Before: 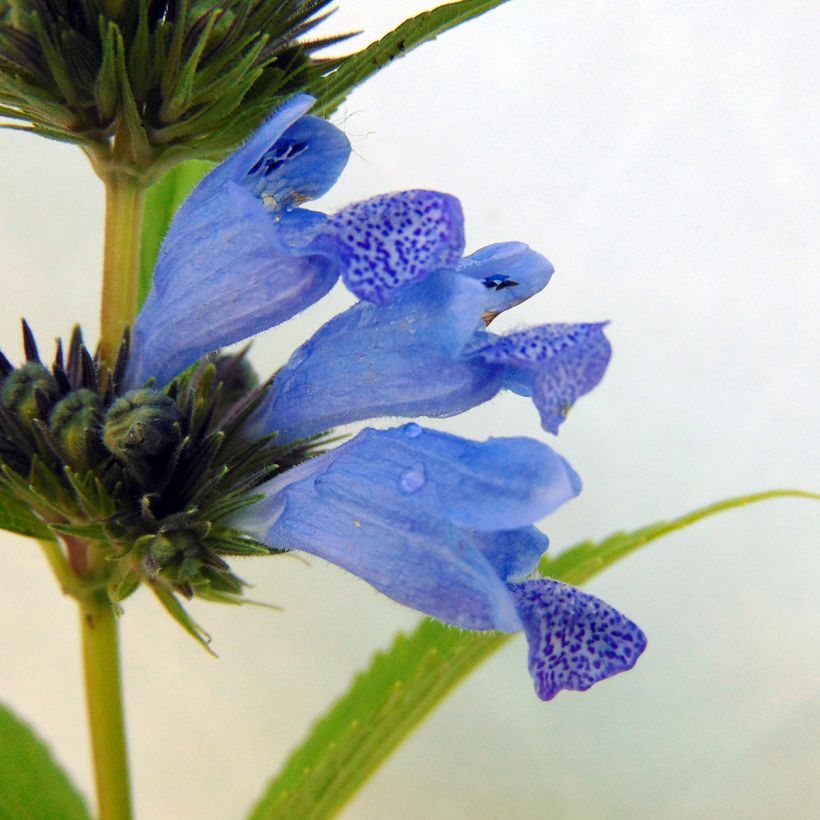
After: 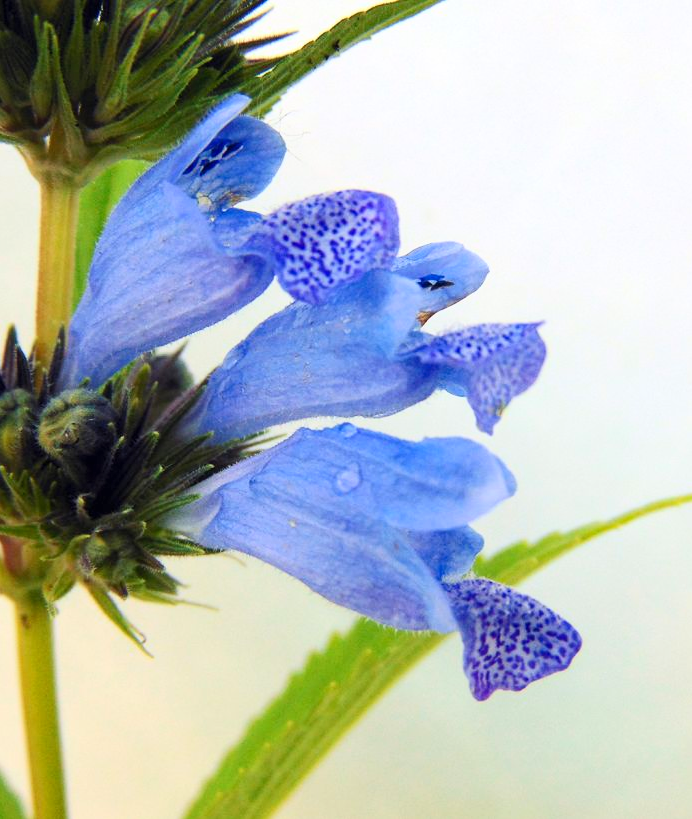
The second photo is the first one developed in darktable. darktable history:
contrast brightness saturation: contrast 0.196, brightness 0.151, saturation 0.143
crop: left 8.03%, right 7.523%
